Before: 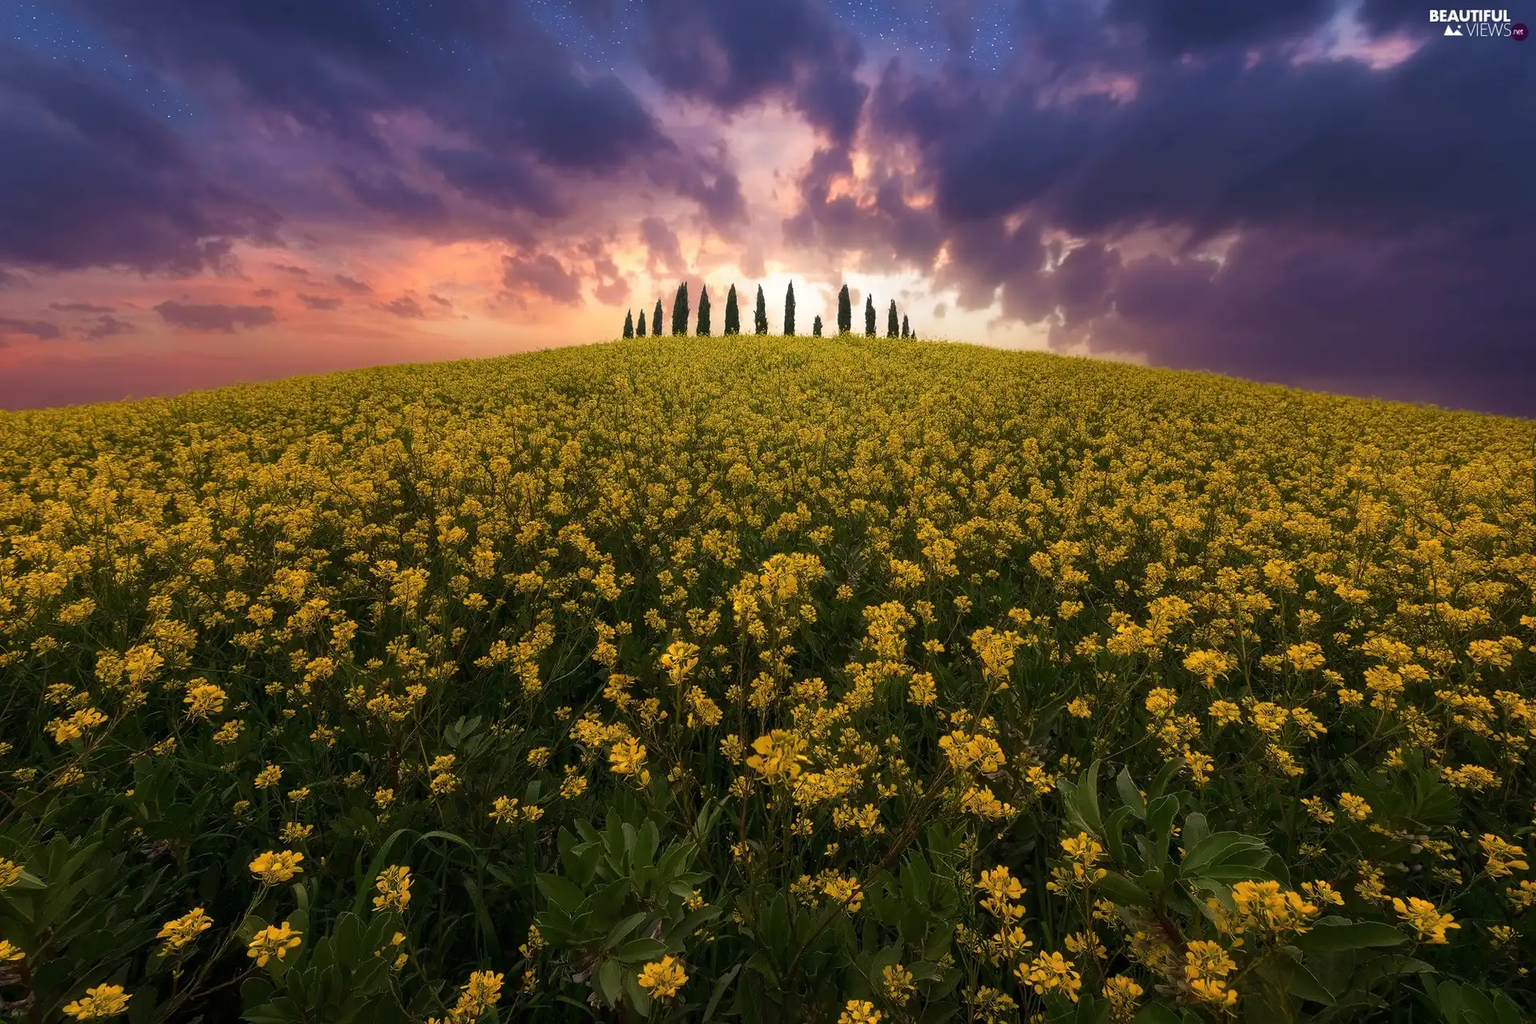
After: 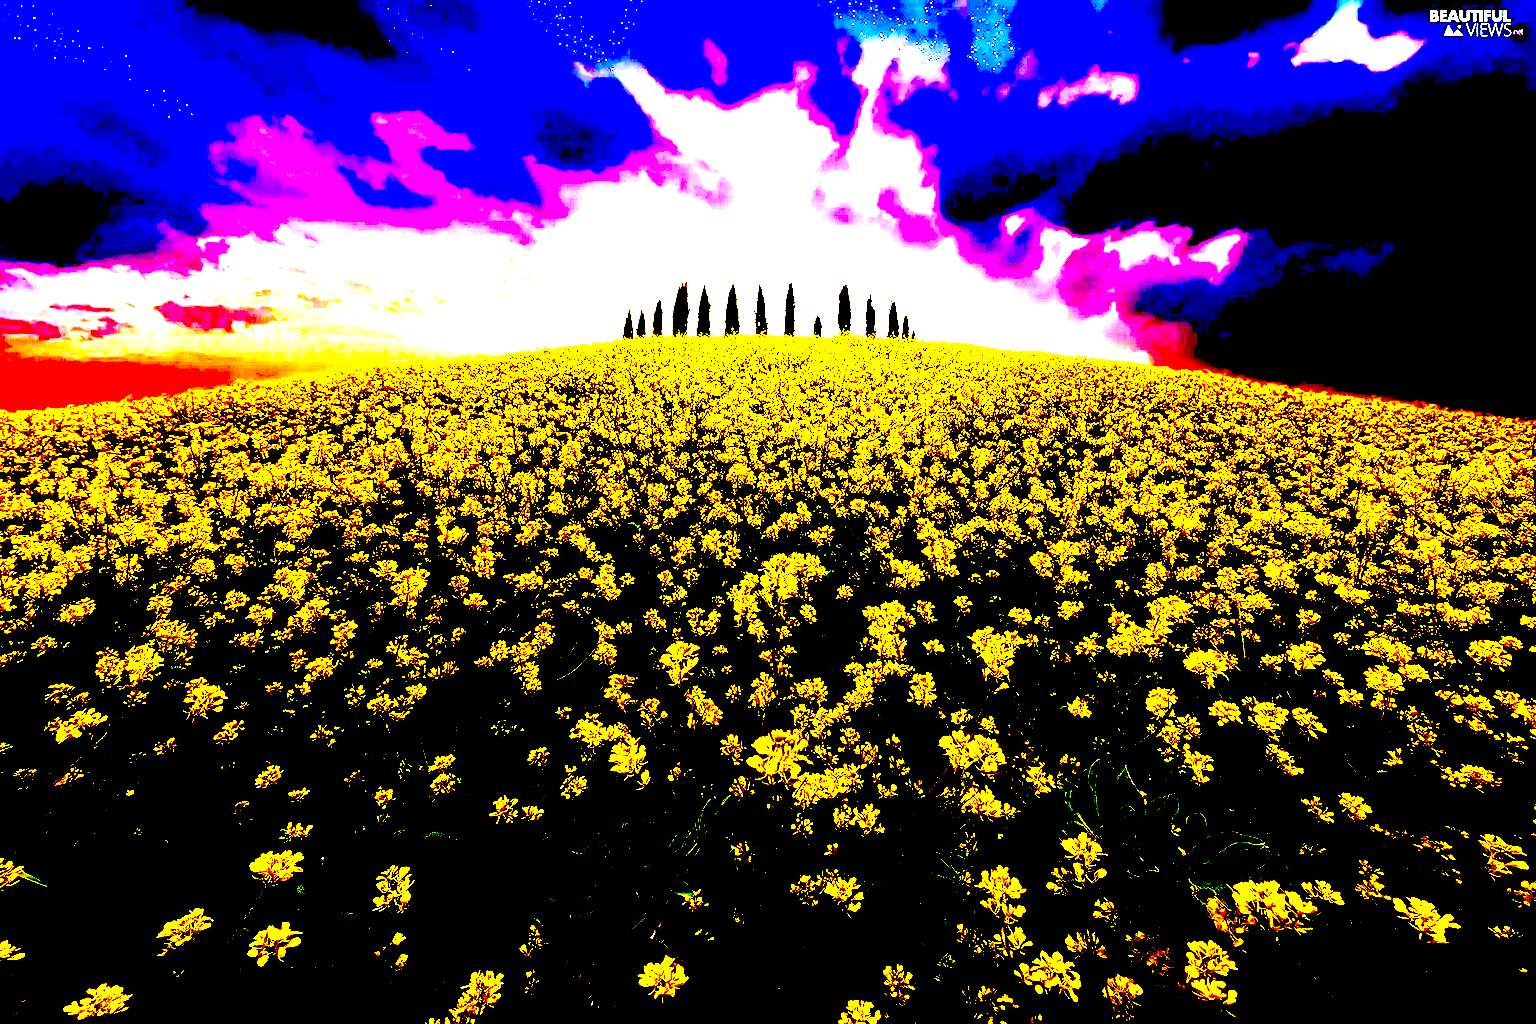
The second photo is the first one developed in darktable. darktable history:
exposure: black level correction 0.1, exposure 2.943 EV, compensate highlight preservation false
